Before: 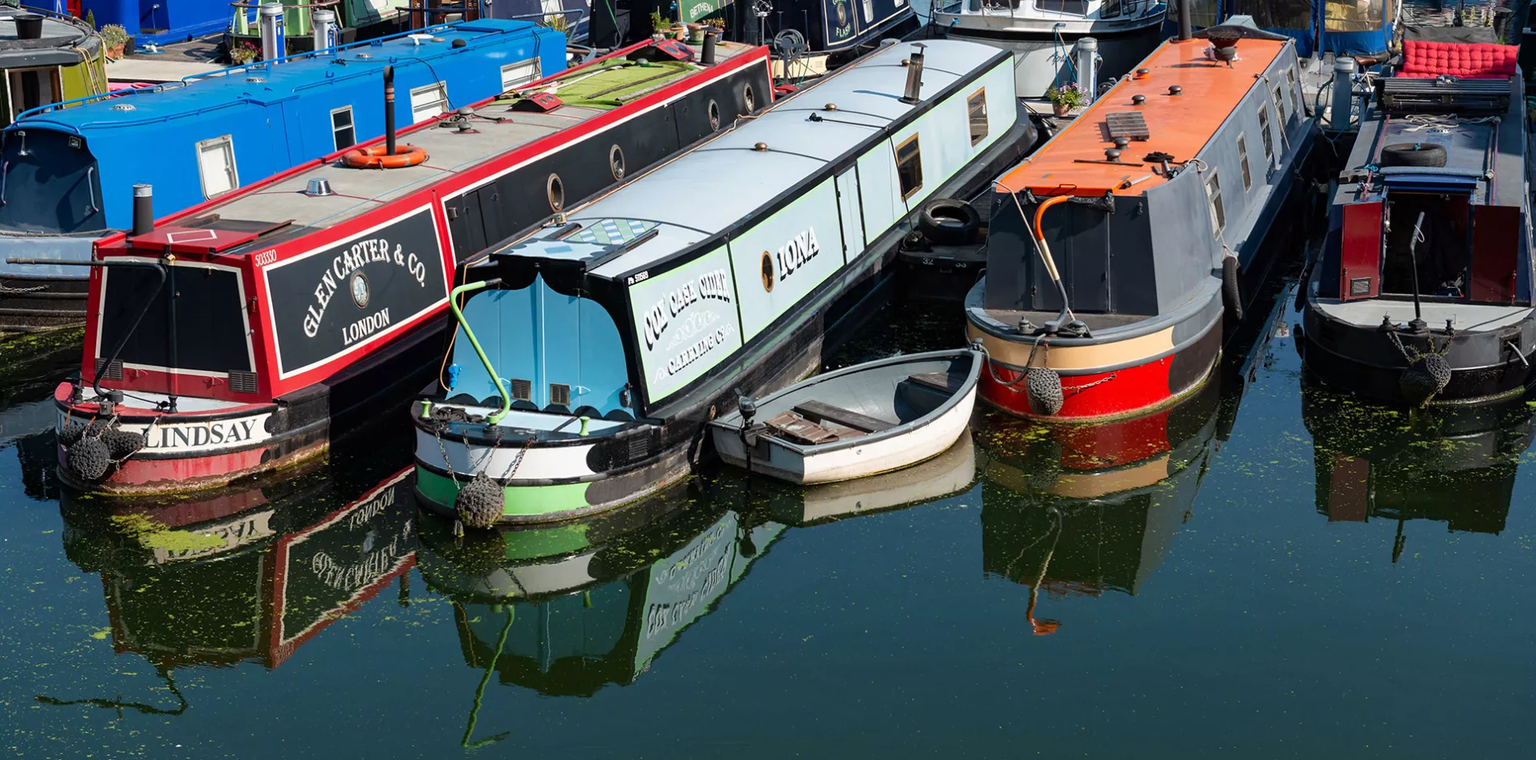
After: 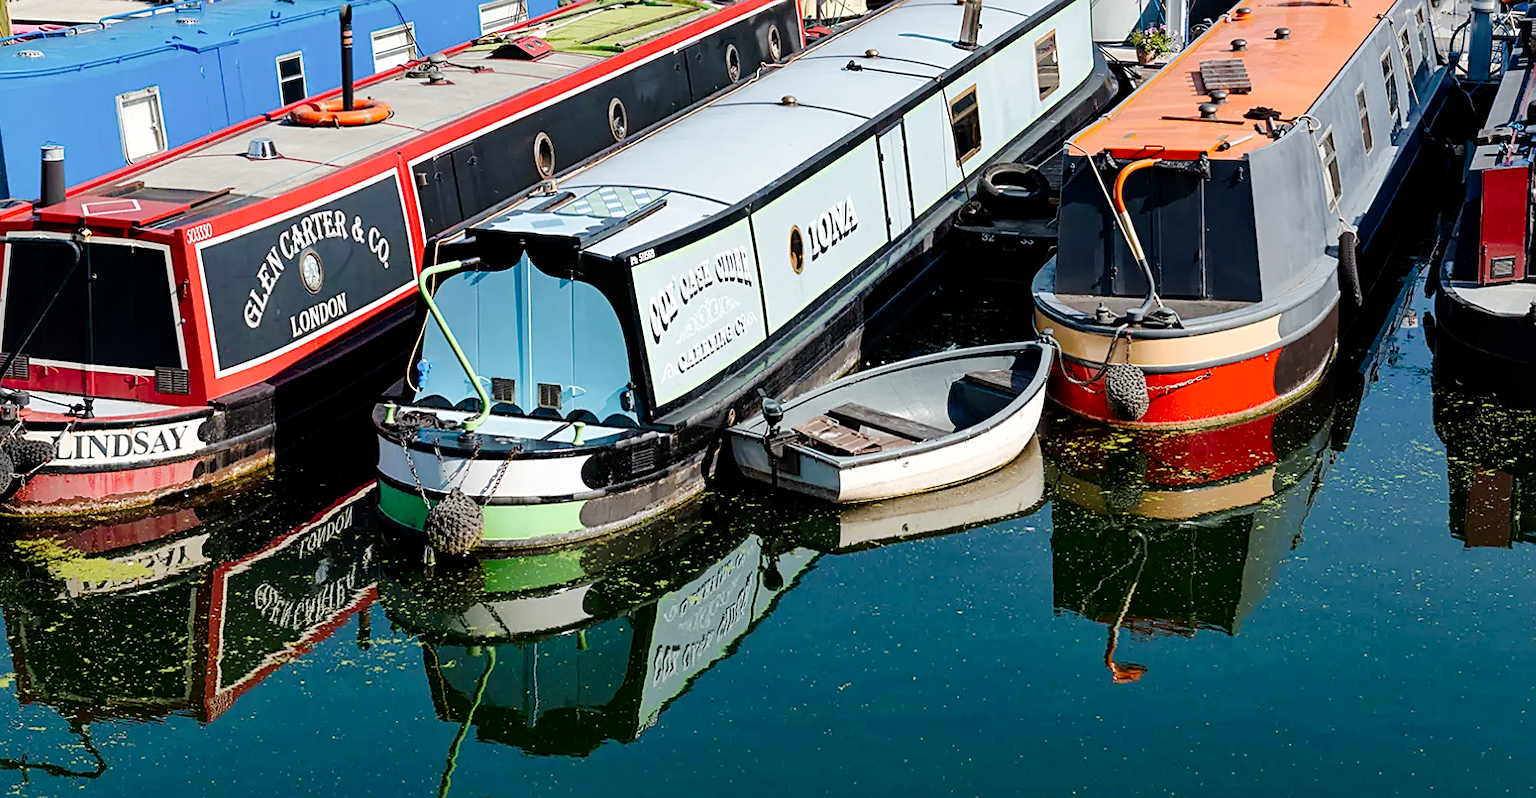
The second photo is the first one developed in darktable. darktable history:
tone curve: curves: ch0 [(0, 0) (0.003, 0.009) (0.011, 0.009) (0.025, 0.01) (0.044, 0.02) (0.069, 0.032) (0.1, 0.048) (0.136, 0.092) (0.177, 0.153) (0.224, 0.217) (0.277, 0.306) (0.335, 0.402) (0.399, 0.488) (0.468, 0.574) (0.543, 0.648) (0.623, 0.716) (0.709, 0.783) (0.801, 0.851) (0.898, 0.92) (1, 1)], preserve colors none
crop: left 6.446%, top 8.188%, right 9.538%, bottom 3.548%
local contrast: mode bilateral grid, contrast 20, coarseness 50, detail 130%, midtone range 0.2
sharpen: on, module defaults
